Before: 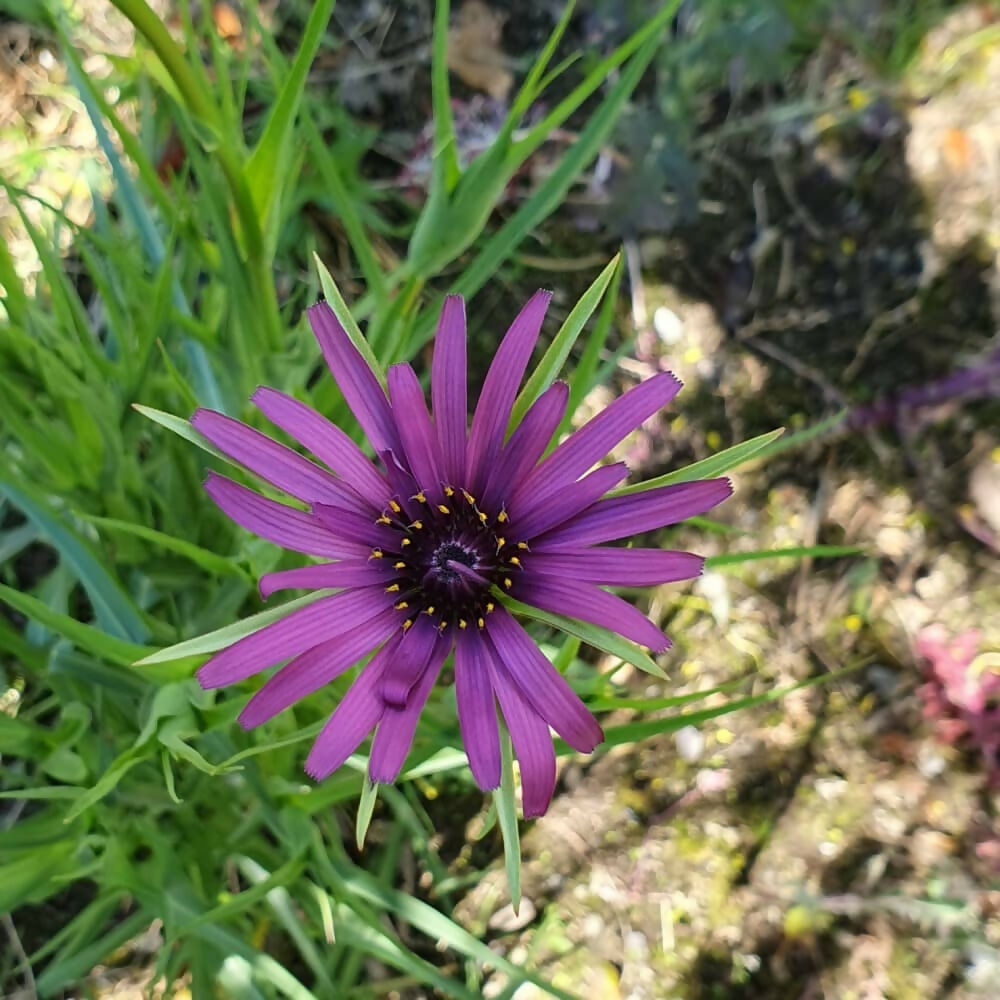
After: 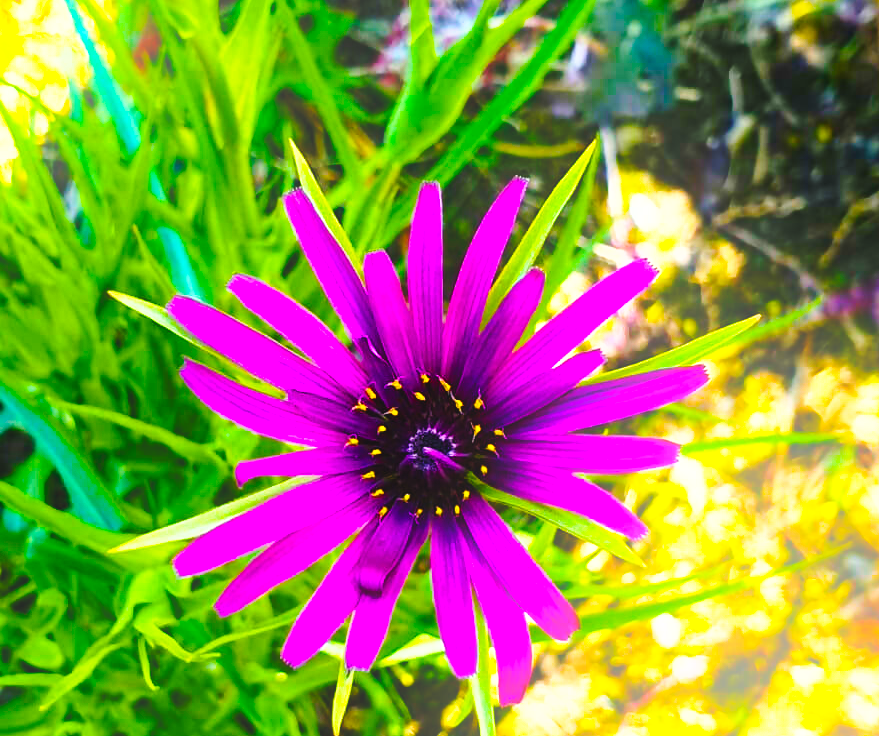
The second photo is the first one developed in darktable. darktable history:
fill light: on, module defaults
bloom: on, module defaults
crop and rotate: left 2.425%, top 11.305%, right 9.6%, bottom 15.08%
color balance rgb: linear chroma grading › shadows -40%, linear chroma grading › highlights 40%, linear chroma grading › global chroma 45%, linear chroma grading › mid-tones -30%, perceptual saturation grading › global saturation 55%, perceptual saturation grading › highlights -50%, perceptual saturation grading › mid-tones 40%, perceptual saturation grading › shadows 30%, perceptual brilliance grading › global brilliance 20%, perceptual brilliance grading › shadows -40%, global vibrance 35%
exposure: exposure 0.207 EV, compensate highlight preservation false
base curve: curves: ch0 [(0, 0) (0.028, 0.03) (0.121, 0.232) (0.46, 0.748) (0.859, 0.968) (1, 1)], preserve colors none
